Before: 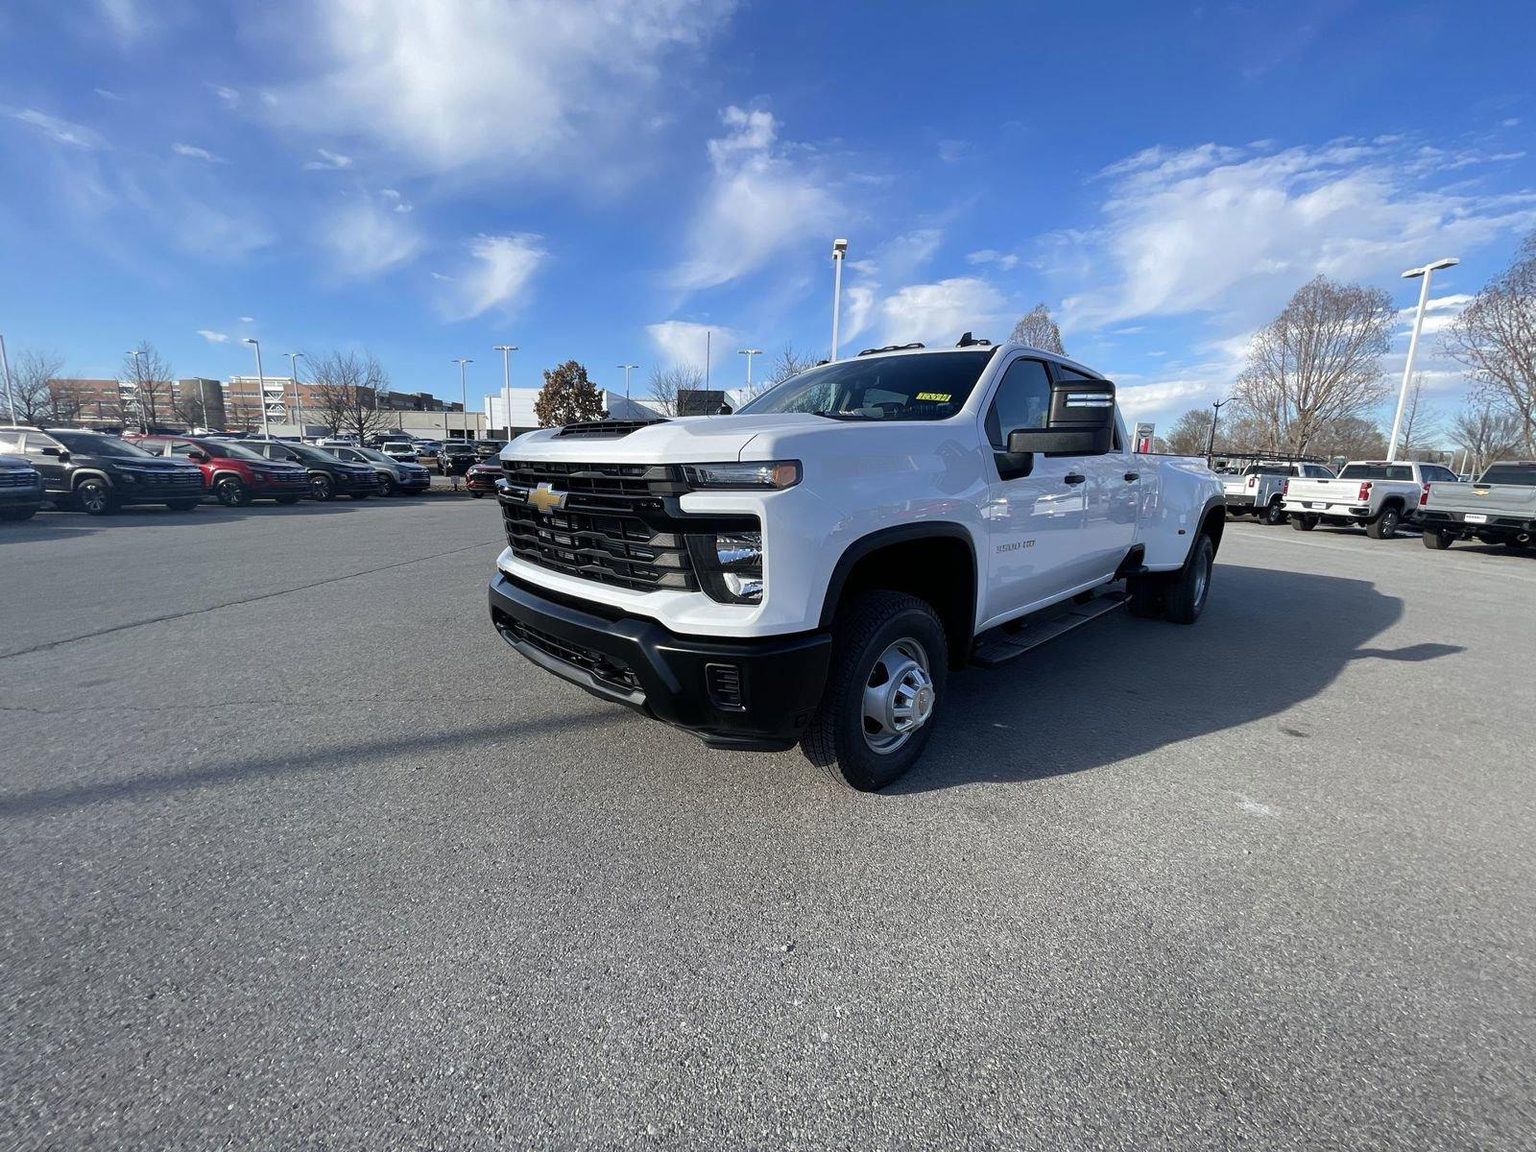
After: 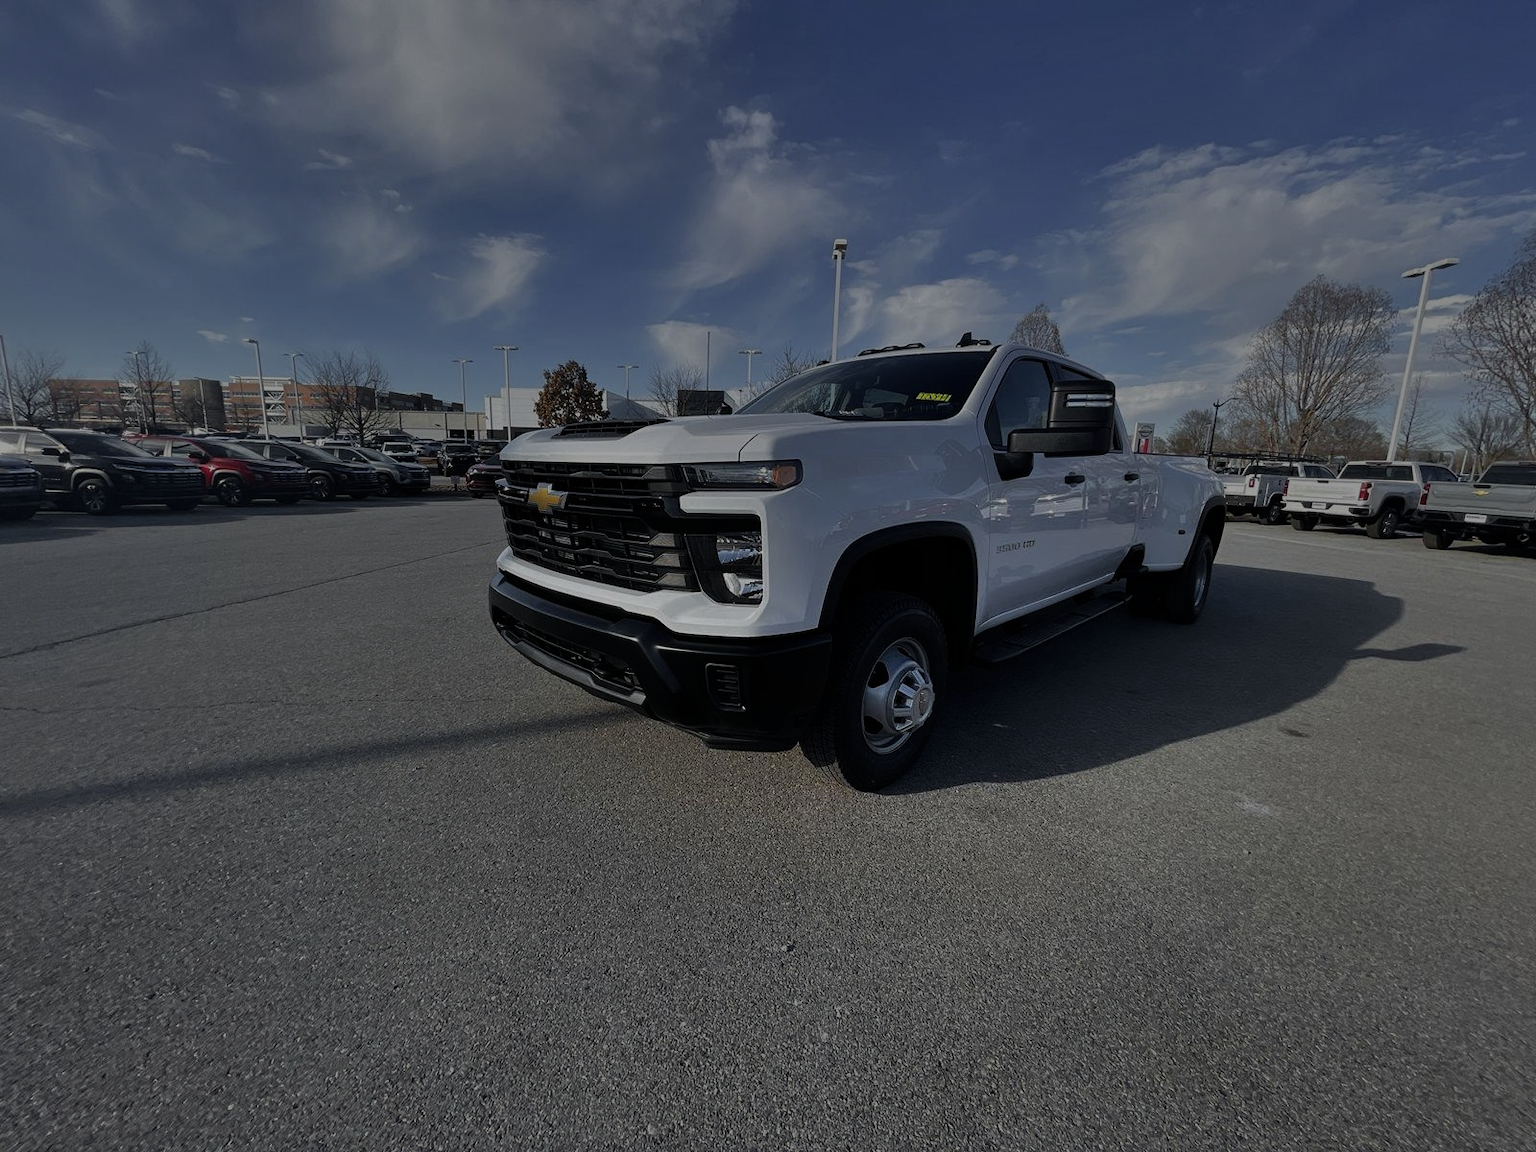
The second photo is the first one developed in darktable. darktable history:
exposure: exposure -2.413 EV, compensate highlight preservation false
color zones: curves: ch0 [(0, 0.511) (0.143, 0.531) (0.286, 0.56) (0.429, 0.5) (0.571, 0.5) (0.714, 0.5) (0.857, 0.5) (1, 0.5)]; ch1 [(0, 0.525) (0.143, 0.705) (0.286, 0.715) (0.429, 0.35) (0.571, 0.35) (0.714, 0.35) (0.857, 0.4) (1, 0.4)]; ch2 [(0, 0.572) (0.143, 0.512) (0.286, 0.473) (0.429, 0.45) (0.571, 0.5) (0.714, 0.5) (0.857, 0.518) (1, 0.518)]
shadows and highlights: highlights color adjustment 45.17%, soften with gaussian
